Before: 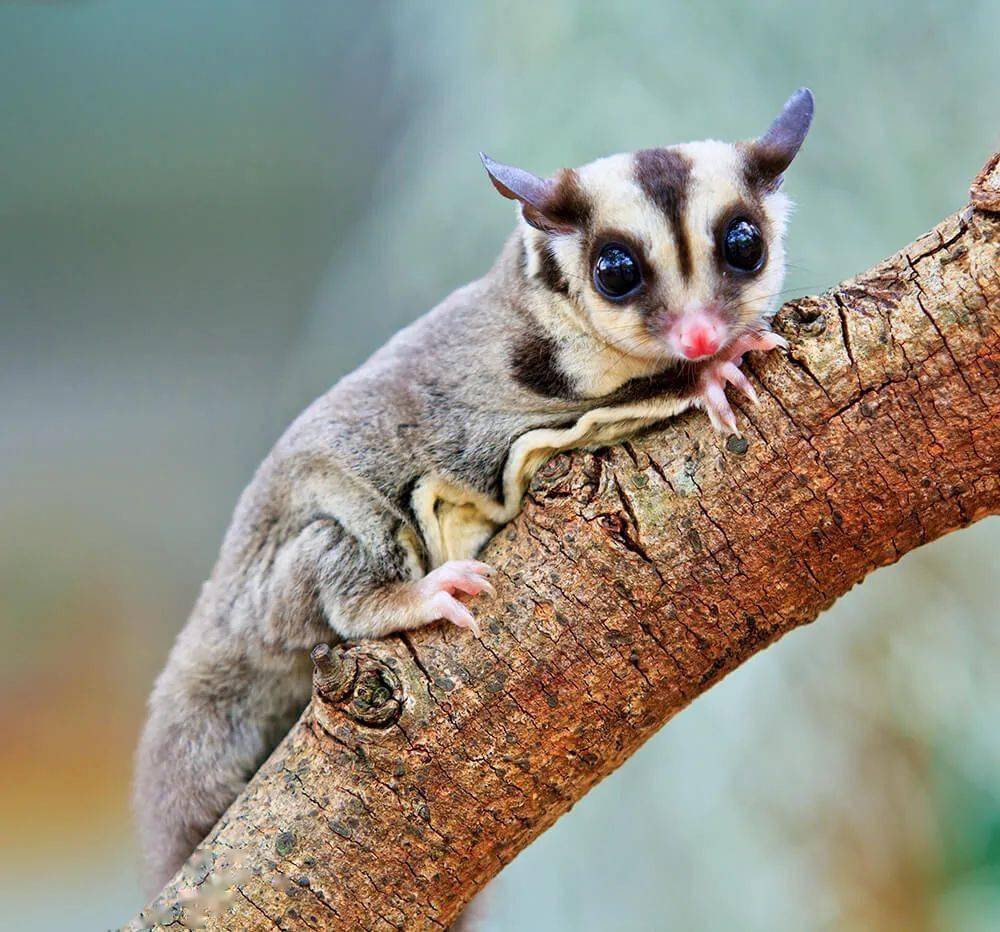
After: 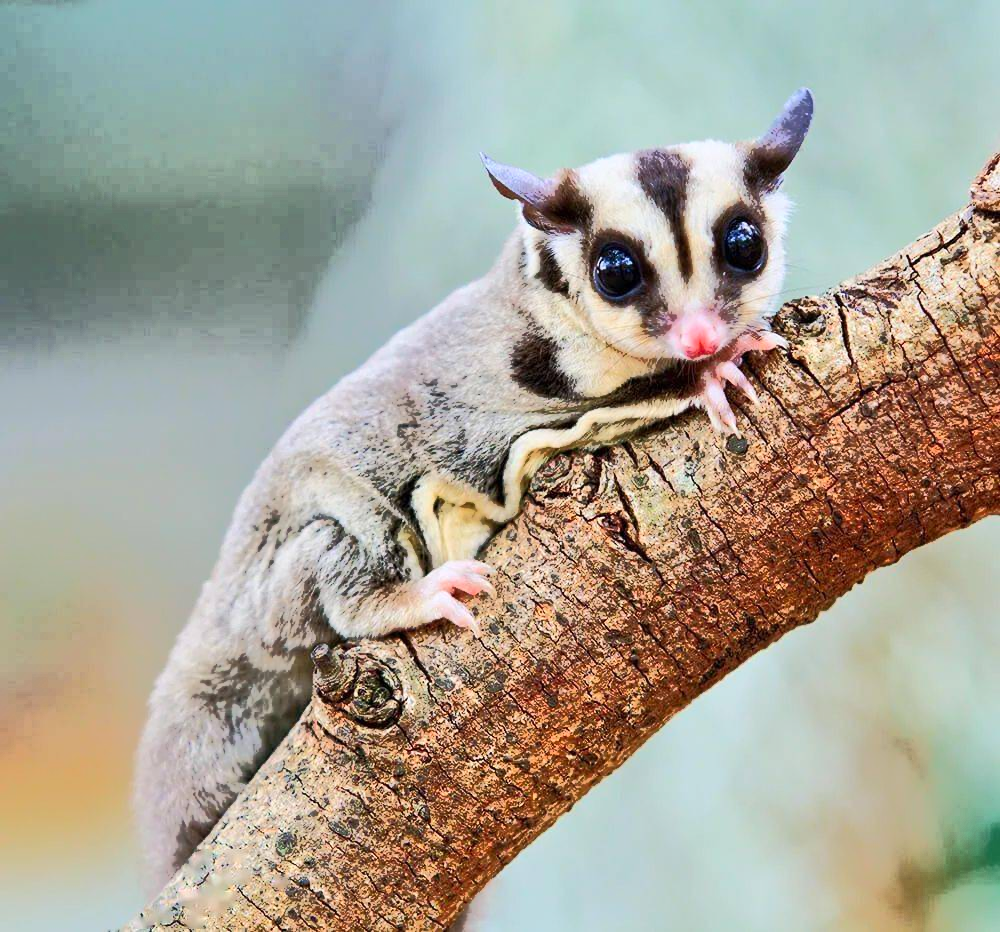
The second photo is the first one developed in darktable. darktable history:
tone curve: curves: ch0 [(0, 0) (0.003, 0.003) (0.011, 0.01) (0.025, 0.023) (0.044, 0.042) (0.069, 0.065) (0.1, 0.094) (0.136, 0.128) (0.177, 0.167) (0.224, 0.211) (0.277, 0.261) (0.335, 0.316) (0.399, 0.376) (0.468, 0.441) (0.543, 0.685) (0.623, 0.741) (0.709, 0.8) (0.801, 0.863) (0.898, 0.929) (1, 1)], color space Lab, independent channels, preserve colors none
